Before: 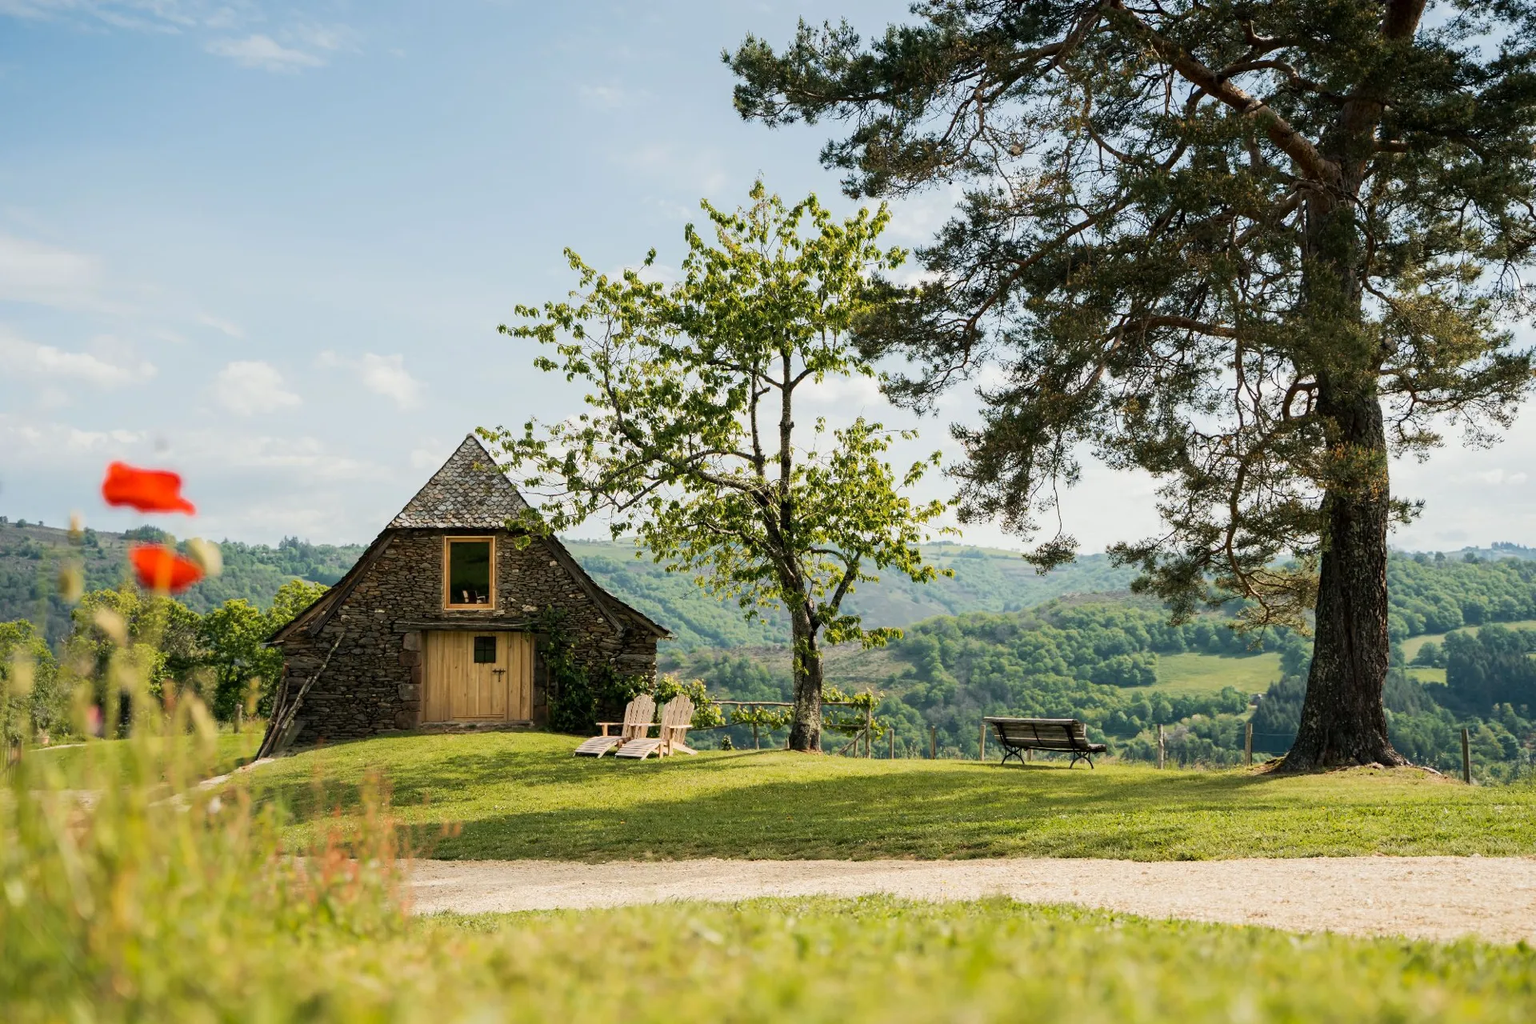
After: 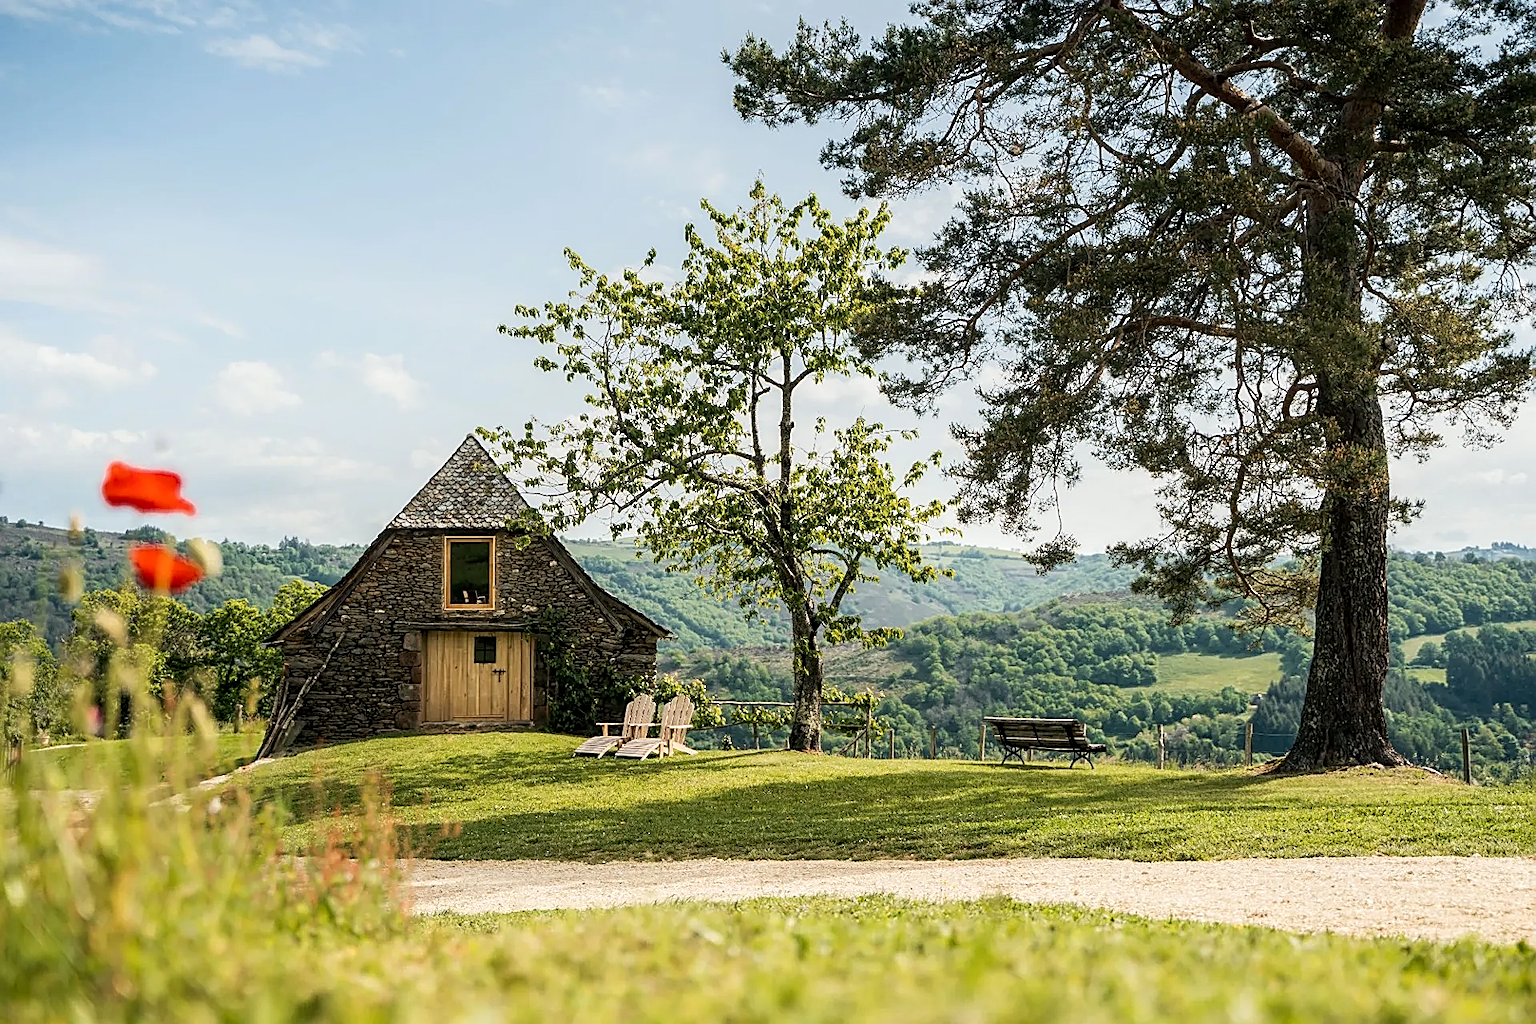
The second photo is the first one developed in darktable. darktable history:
shadows and highlights: shadows -1.35, highlights 41.36
sharpen: amount 0.905
local contrast: detail 130%
tone equalizer: on, module defaults
